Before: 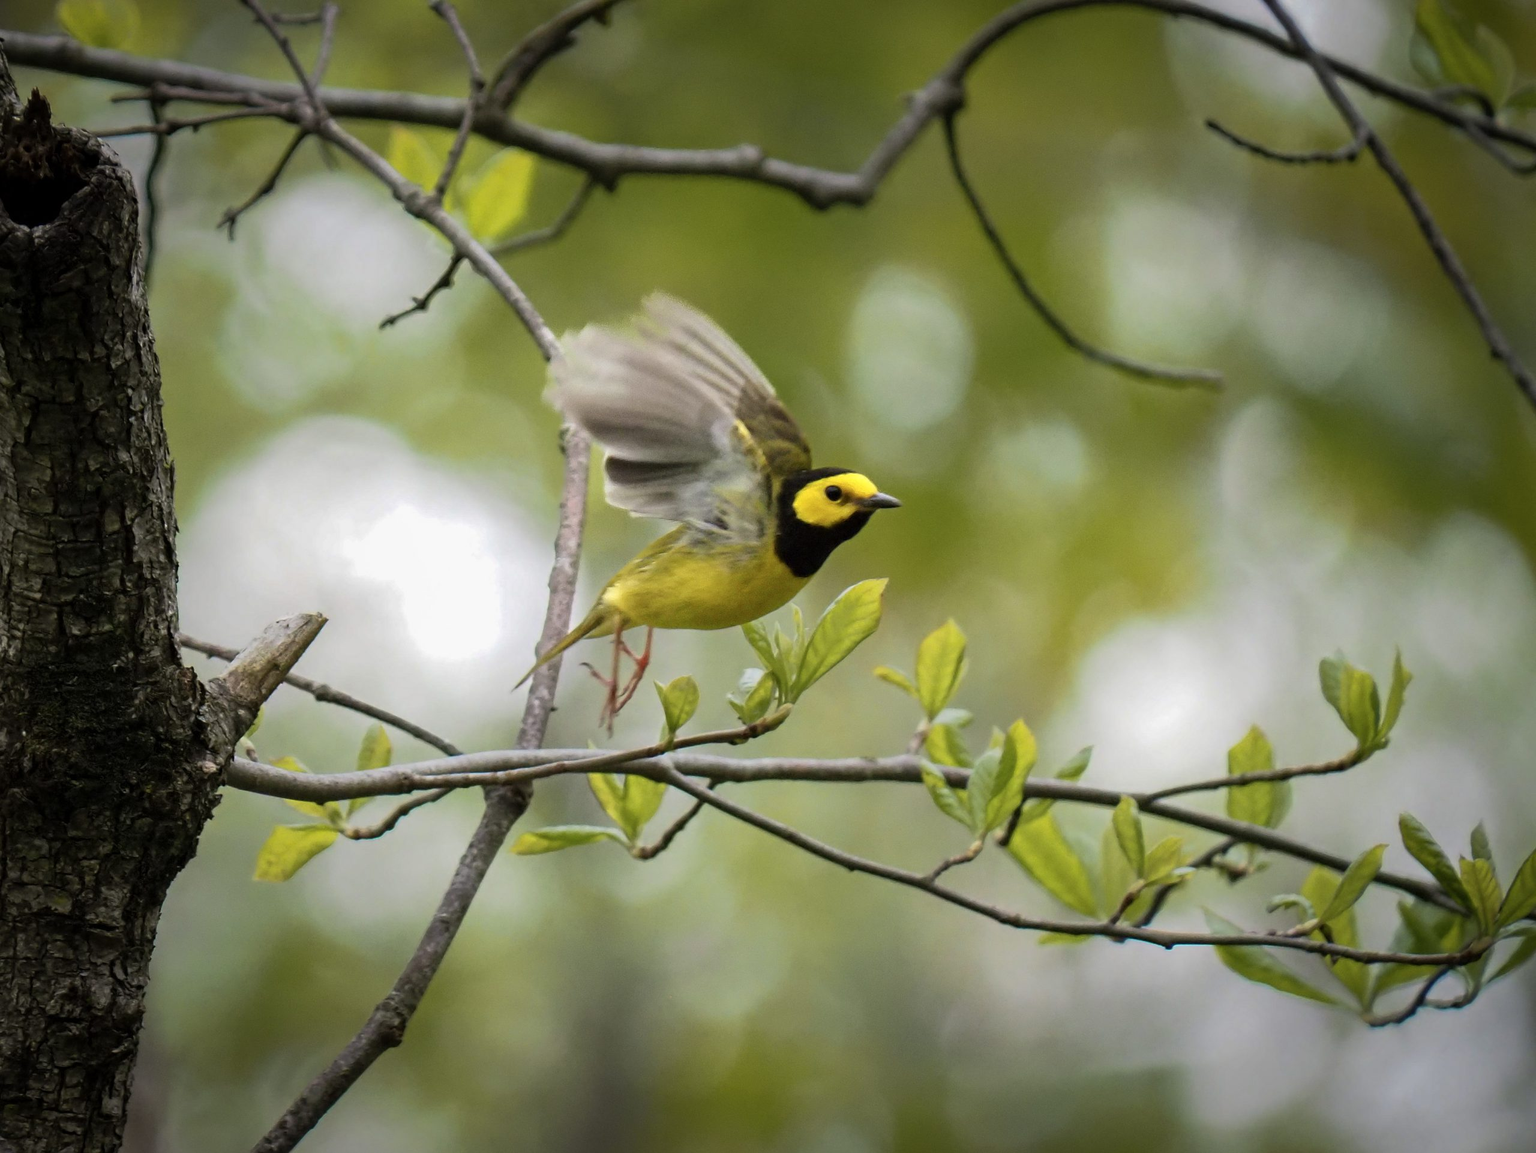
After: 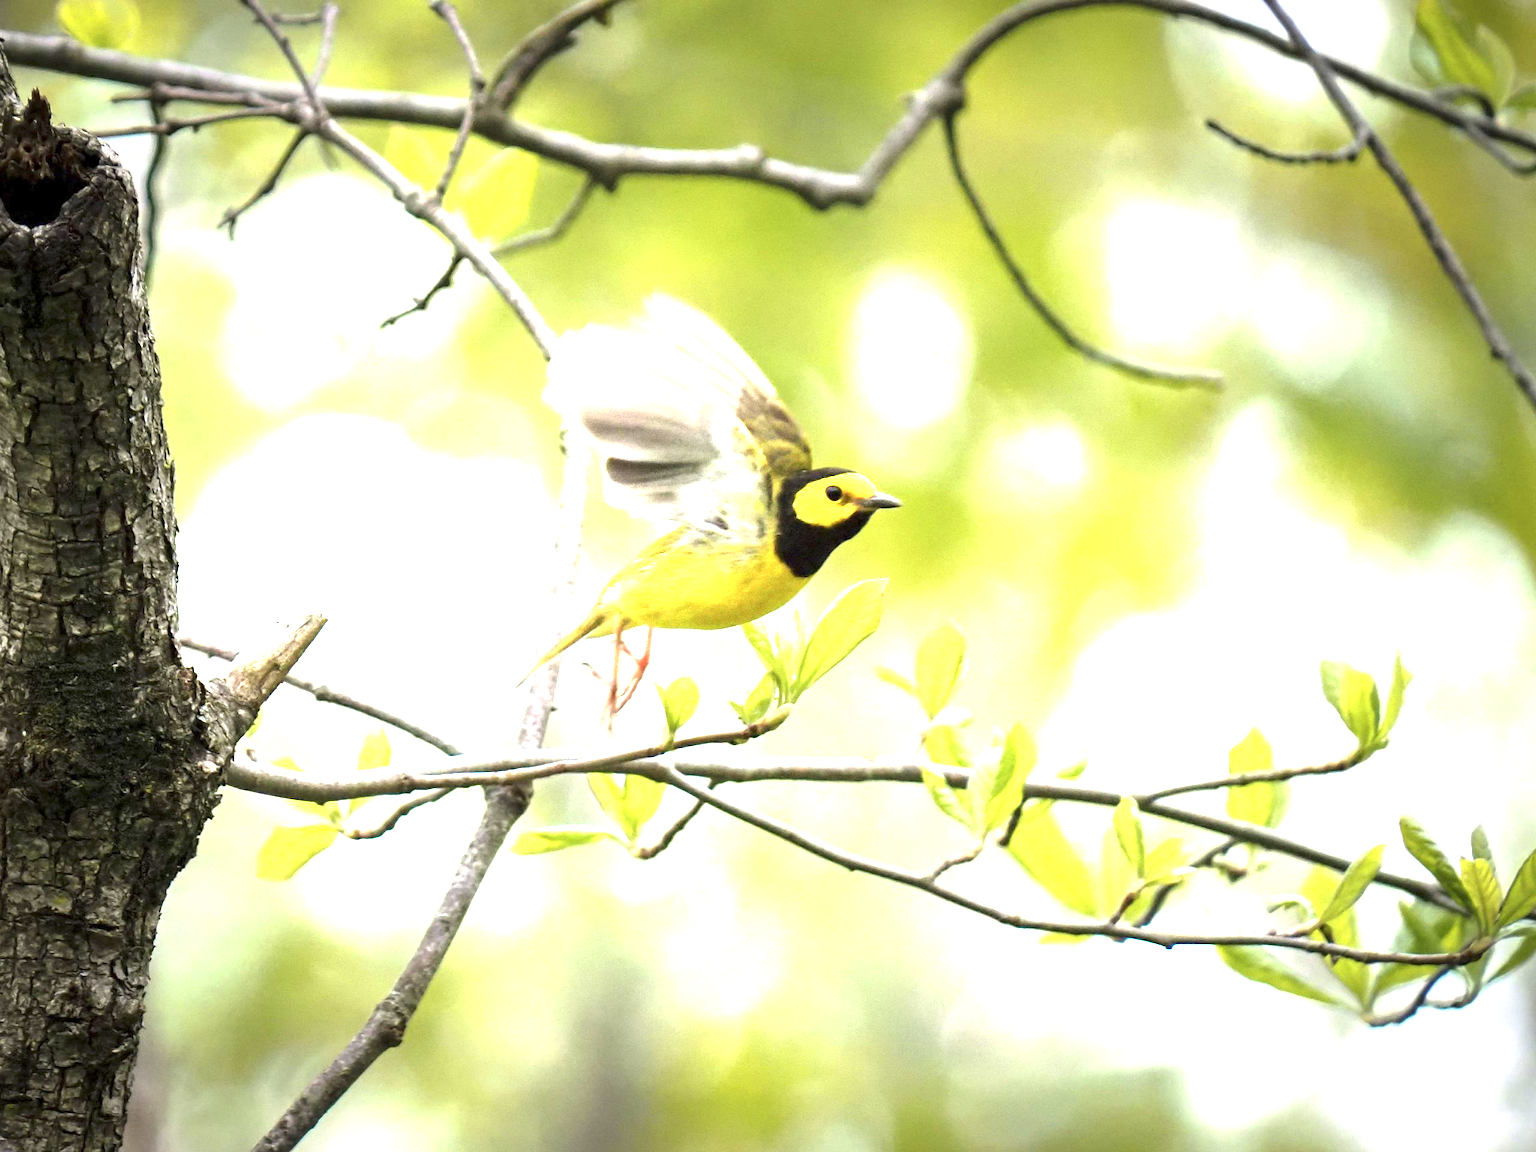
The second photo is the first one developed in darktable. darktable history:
exposure: exposure 2.279 EV, compensate highlight preservation false
